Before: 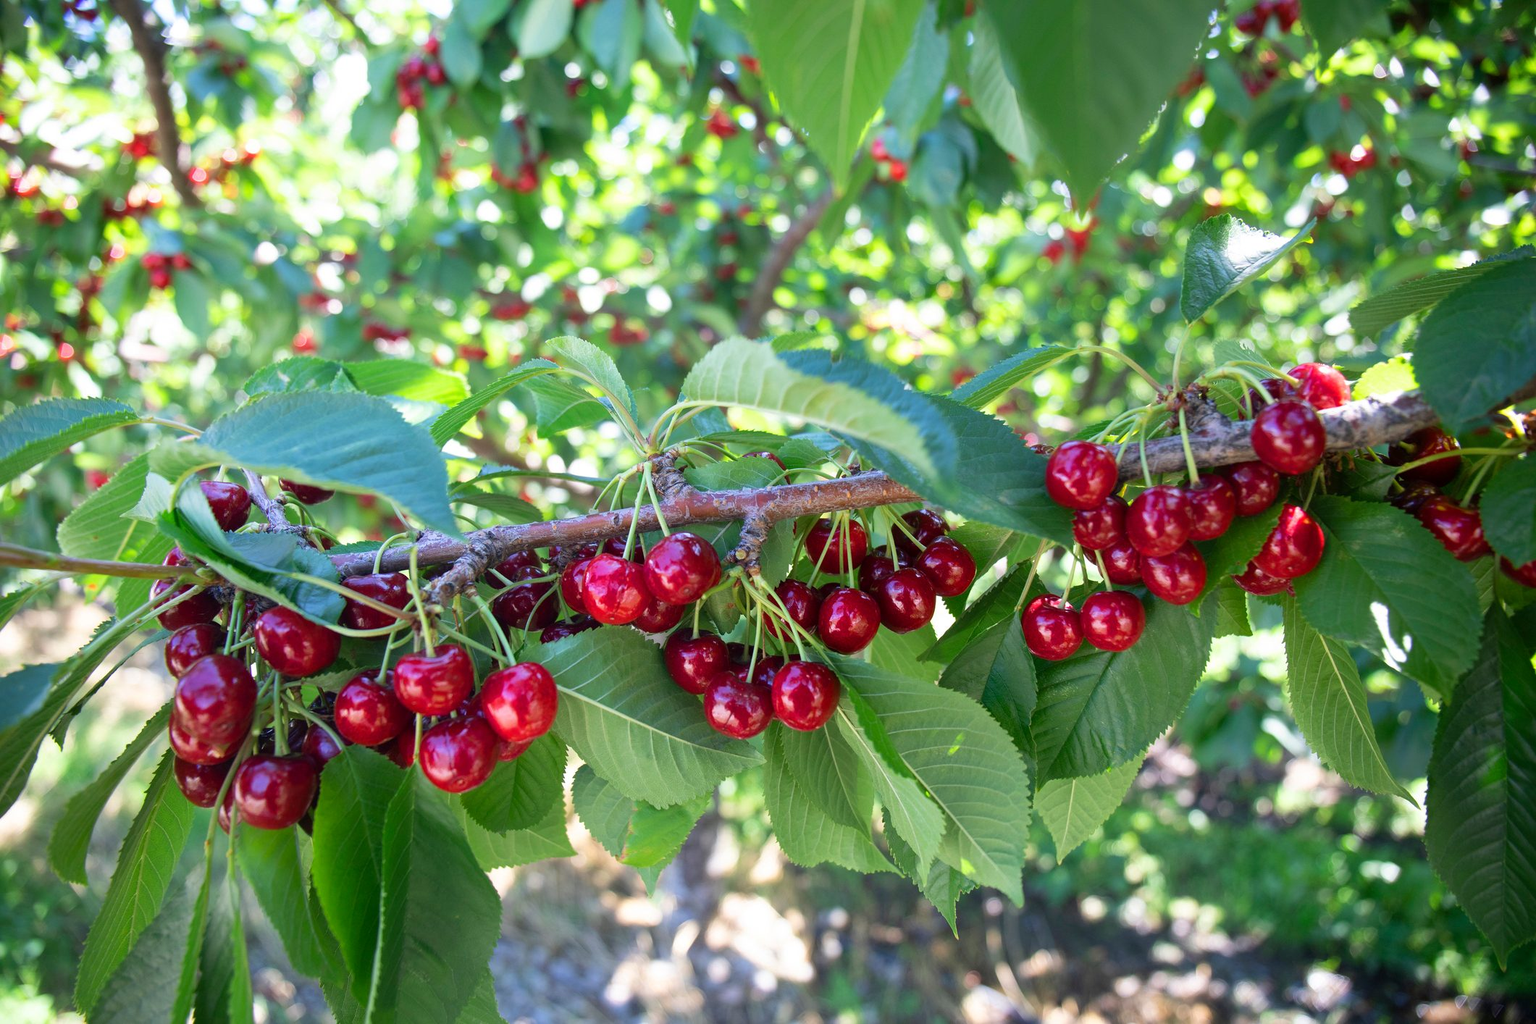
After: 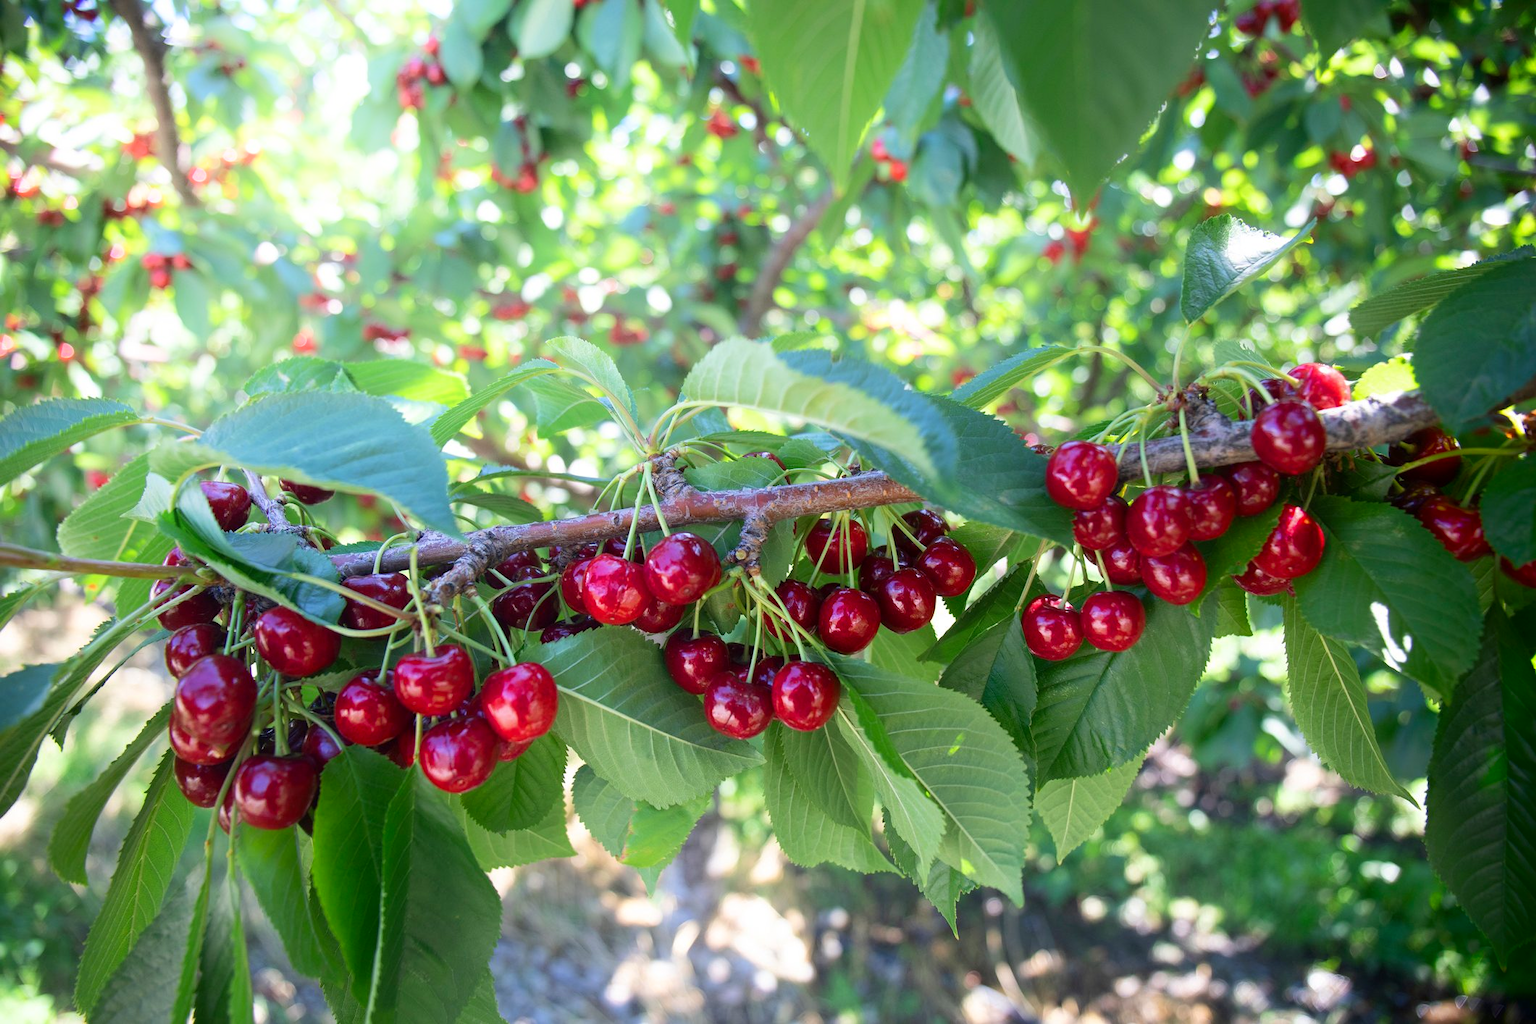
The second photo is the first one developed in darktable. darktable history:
shadows and highlights: shadows -52.56, highlights 85.96, highlights color adjustment 32.7%, soften with gaussian
